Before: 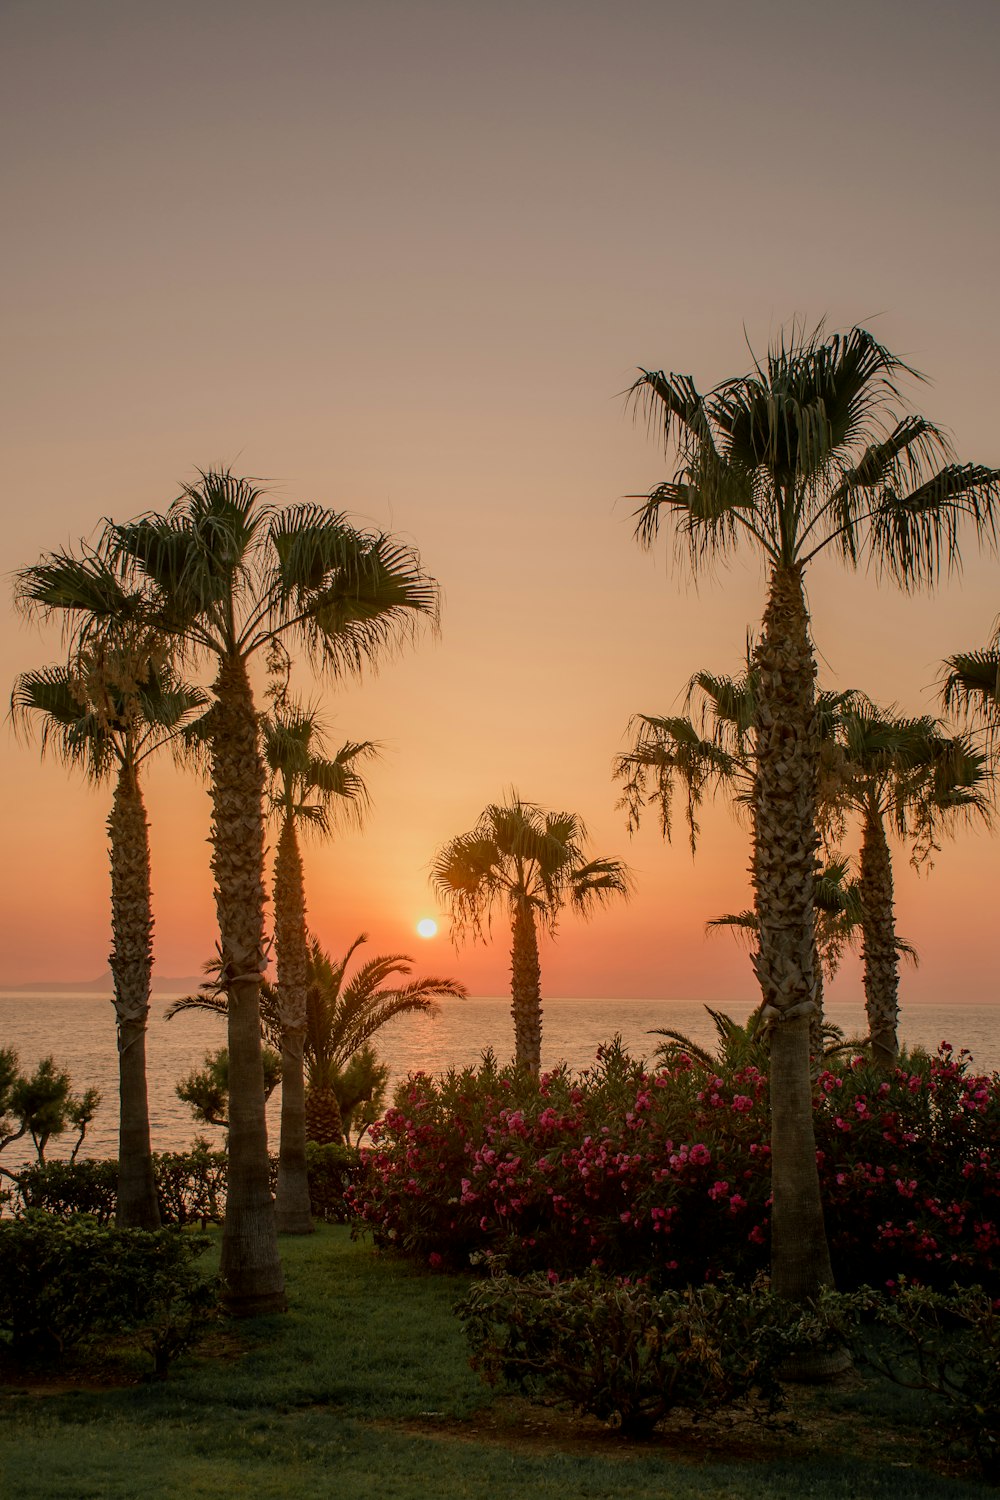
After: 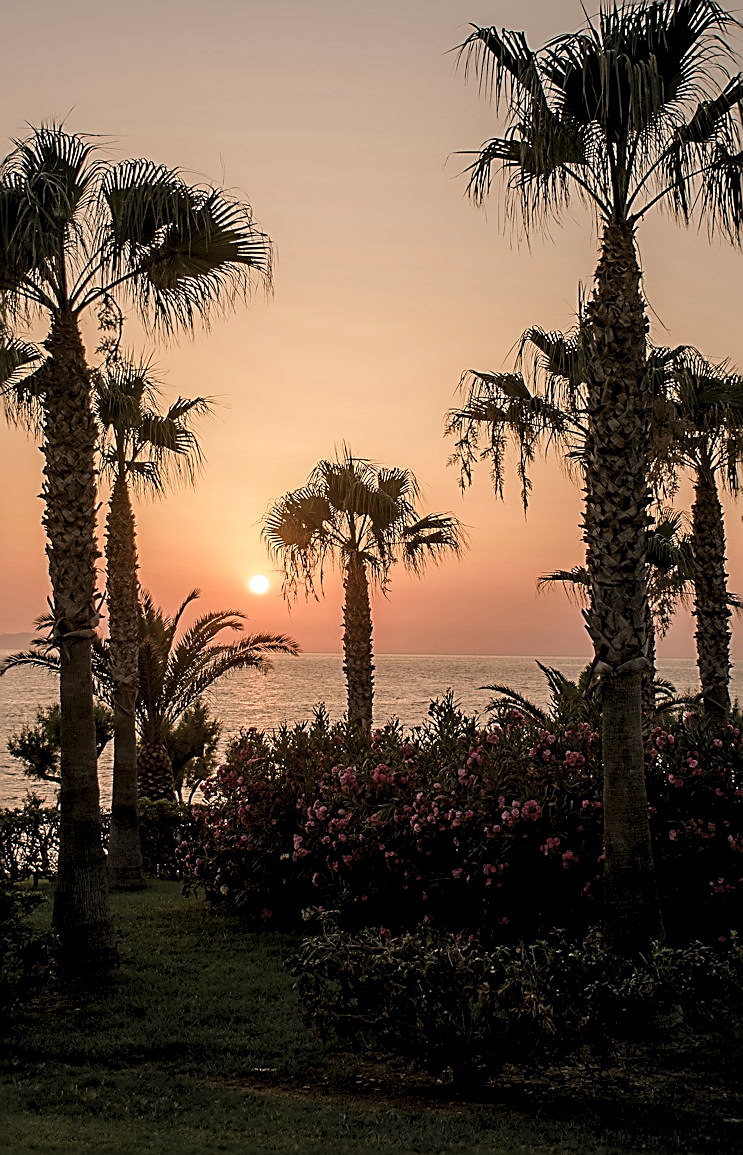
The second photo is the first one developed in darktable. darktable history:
sharpen: amount 1.011
levels: levels [0.052, 0.496, 0.908]
contrast brightness saturation: contrast 0.102, saturation -0.29
crop: left 16.829%, top 22.935%, right 8.778%
